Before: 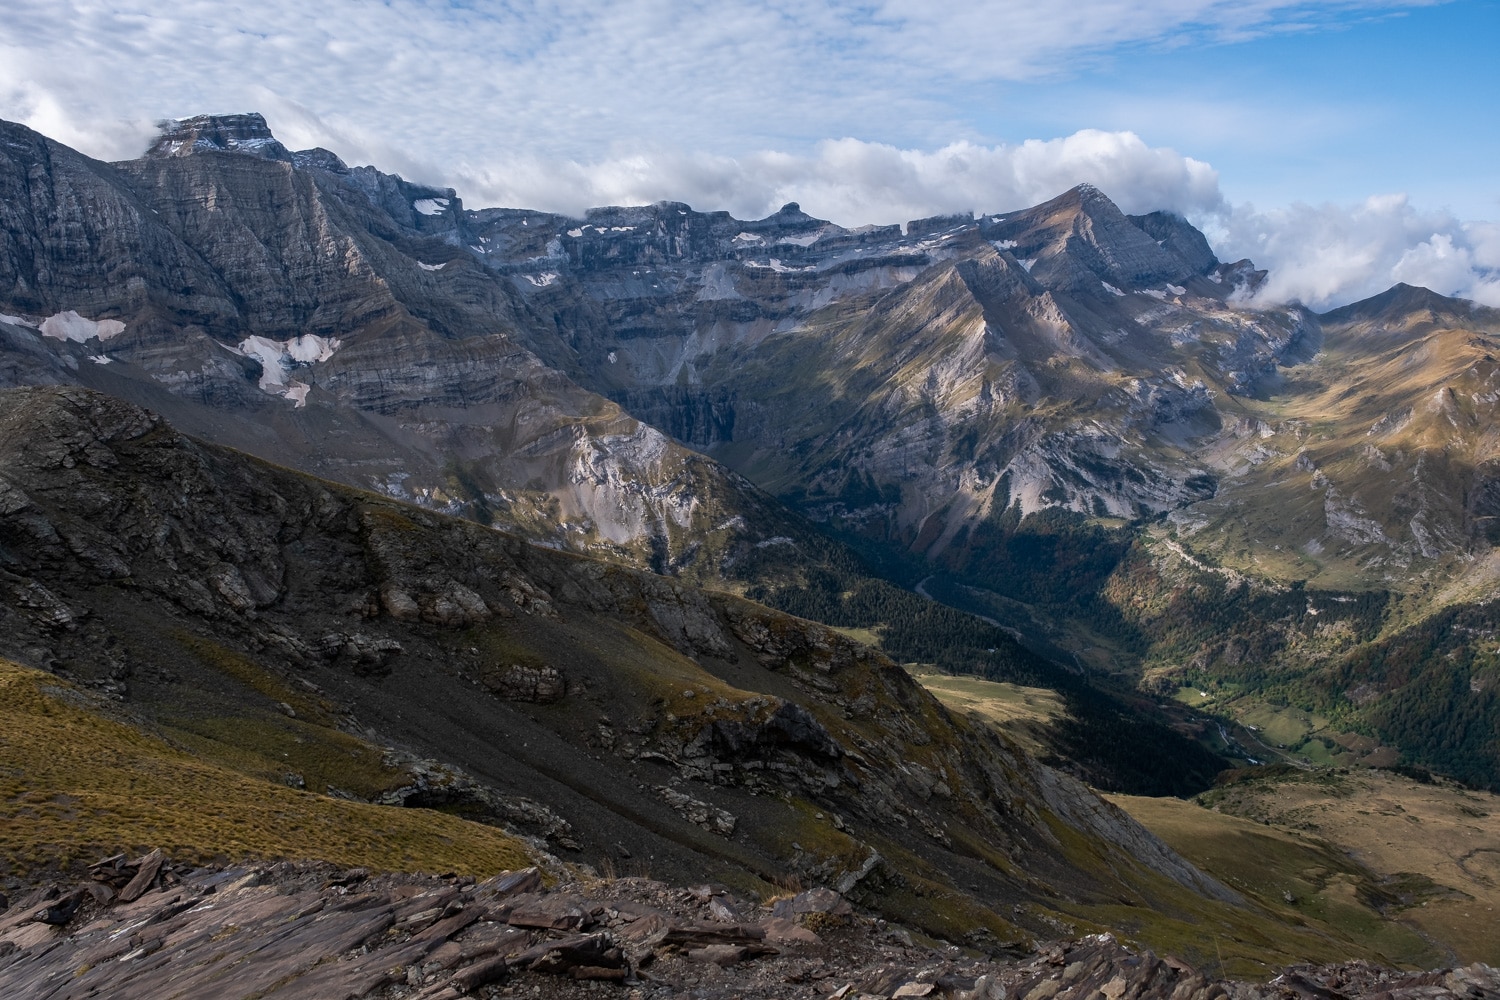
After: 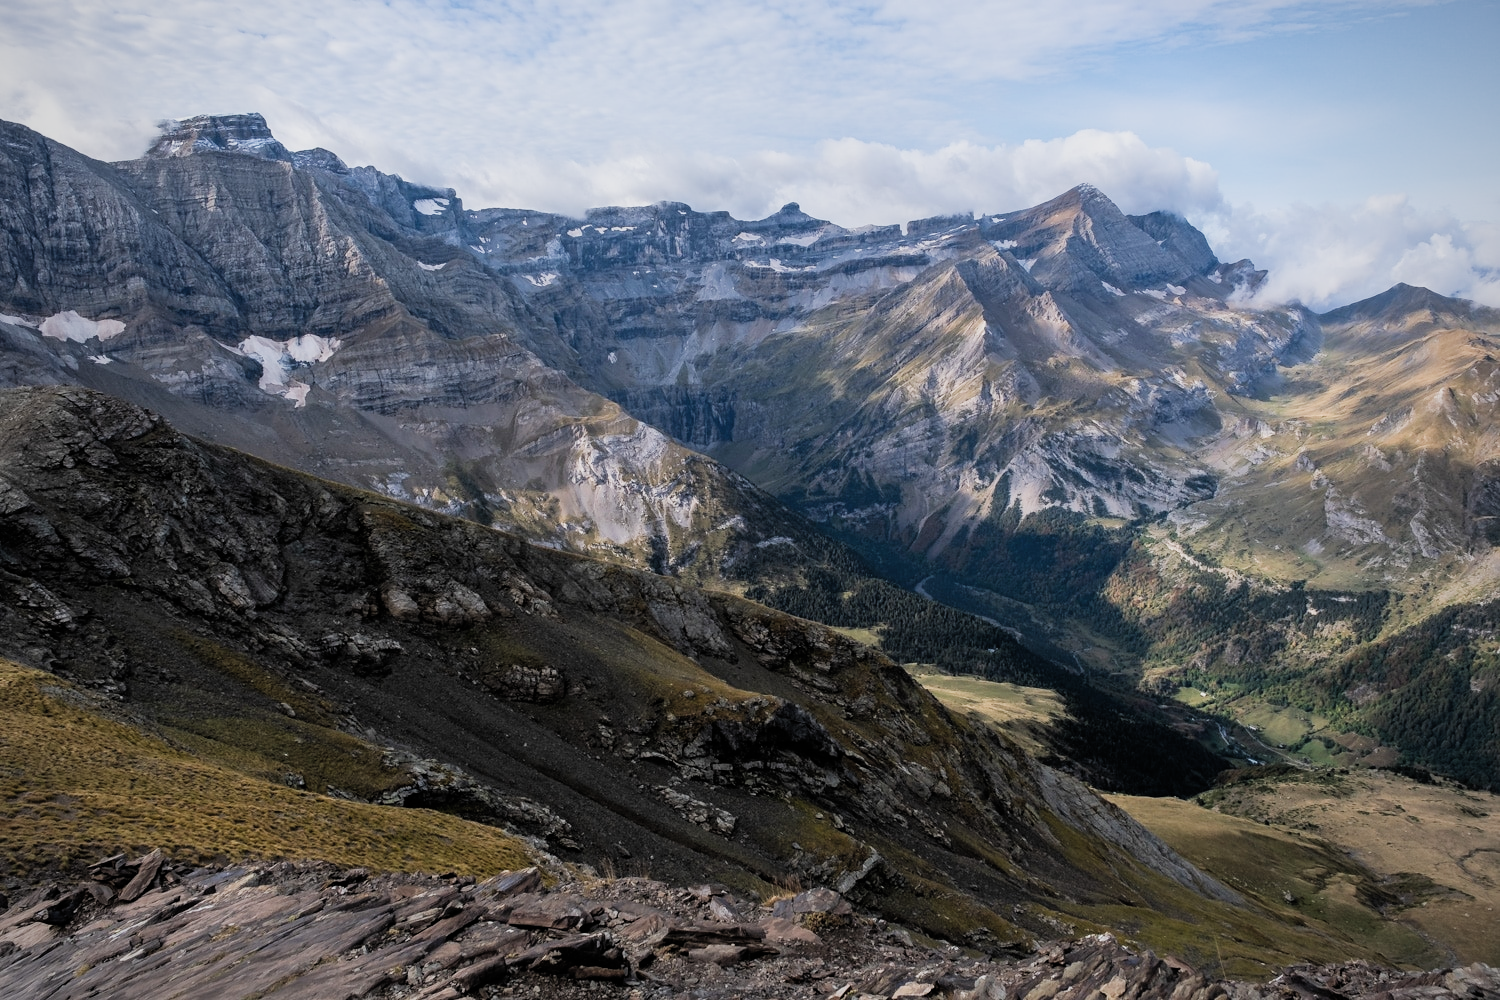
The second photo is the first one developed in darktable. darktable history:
vignetting: fall-off radius 60.96%, brightness -0.397, saturation -0.29
exposure: black level correction 0, exposure 0.701 EV, compensate highlight preservation false
filmic rgb: black relative exposure -7.65 EV, white relative exposure 4.56 EV, hardness 3.61, contrast 1.058, add noise in highlights 0.1, color science v4 (2020), type of noise poissonian
